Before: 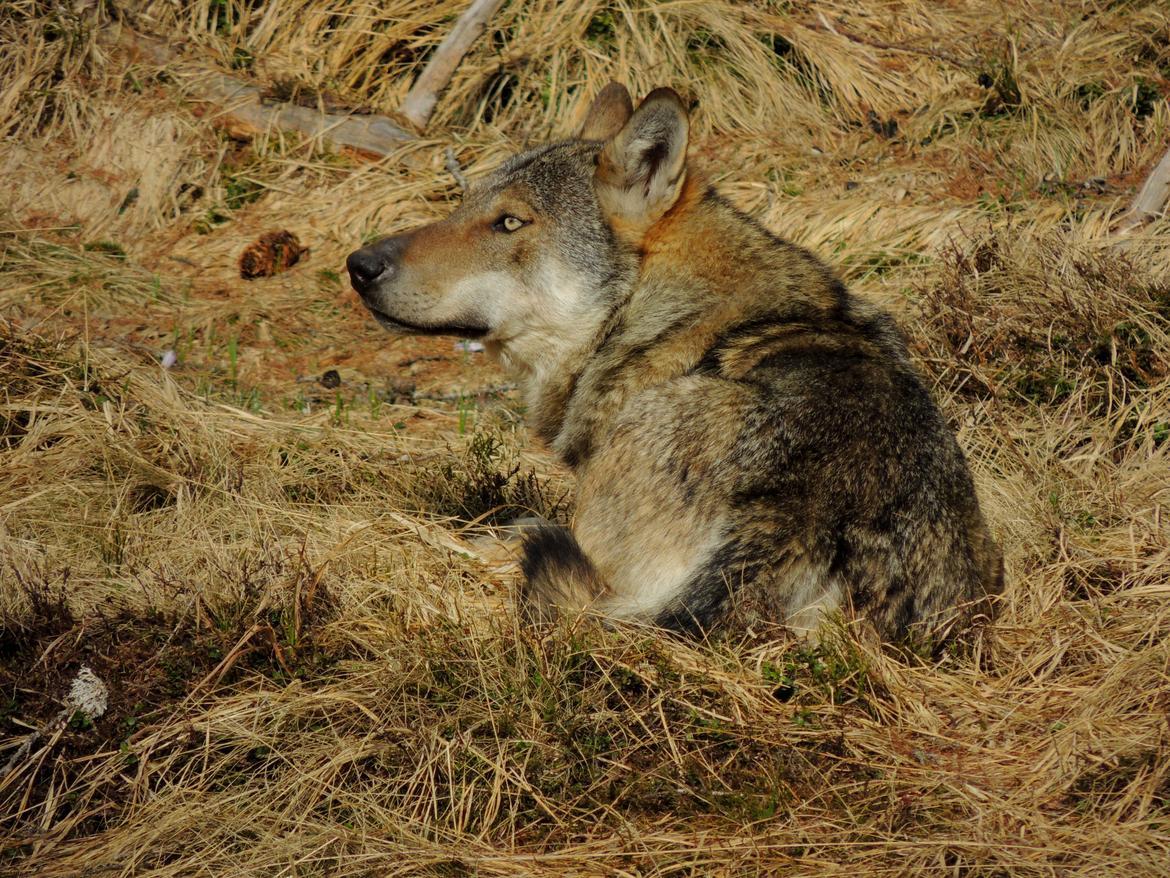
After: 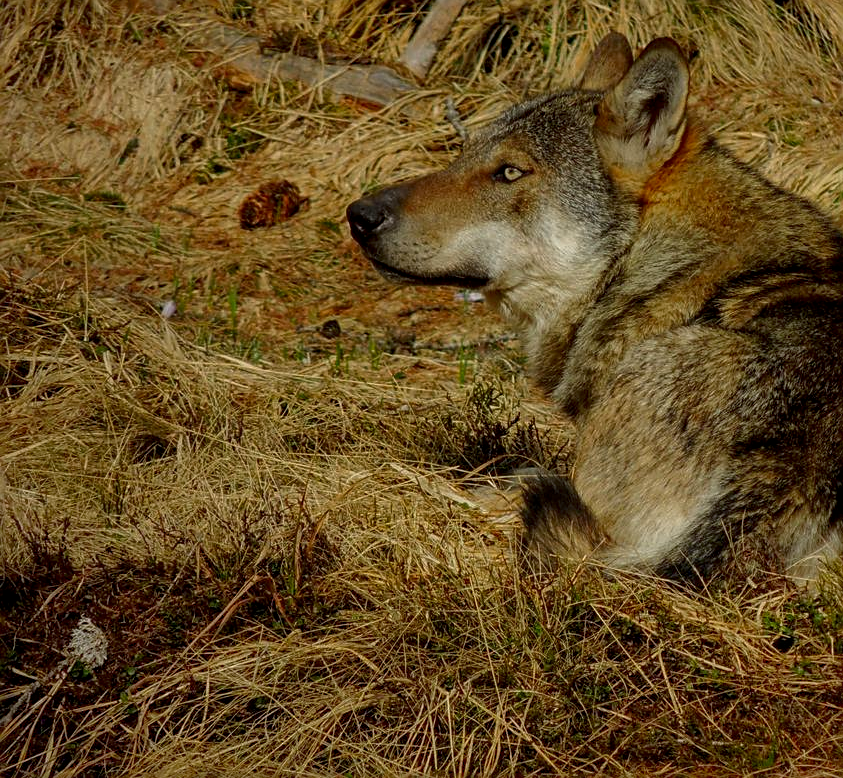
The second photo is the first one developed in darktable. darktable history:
contrast equalizer: octaves 7, y [[0.6 ×6], [0.55 ×6], [0 ×6], [0 ×6], [0 ×6]], mix -0.186
shadows and highlights: on, module defaults
crop: top 5.767%, right 27.886%, bottom 5.523%
contrast brightness saturation: brightness -0.215, saturation 0.083
local contrast: on, module defaults
sharpen: on, module defaults
